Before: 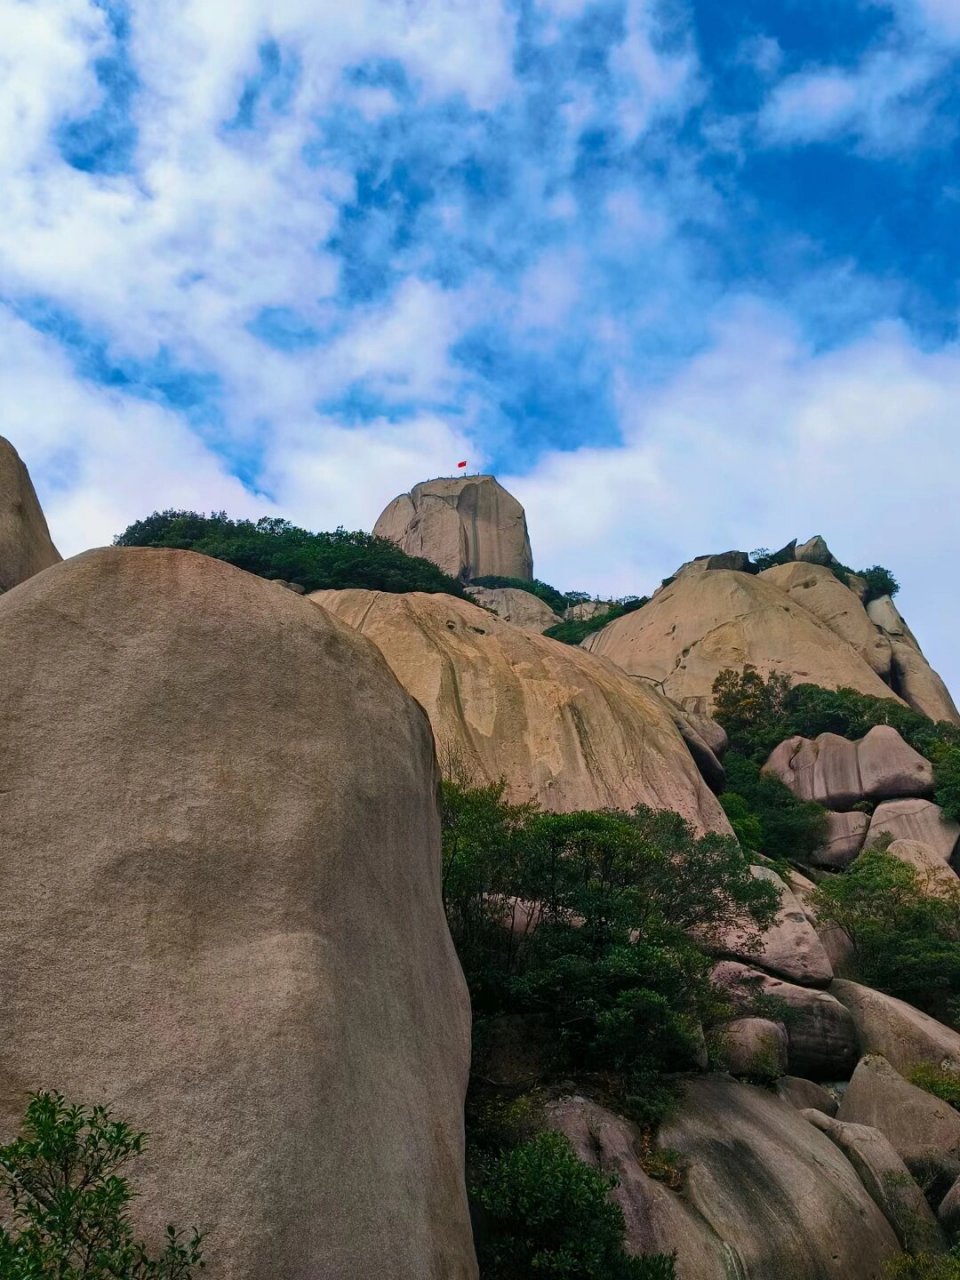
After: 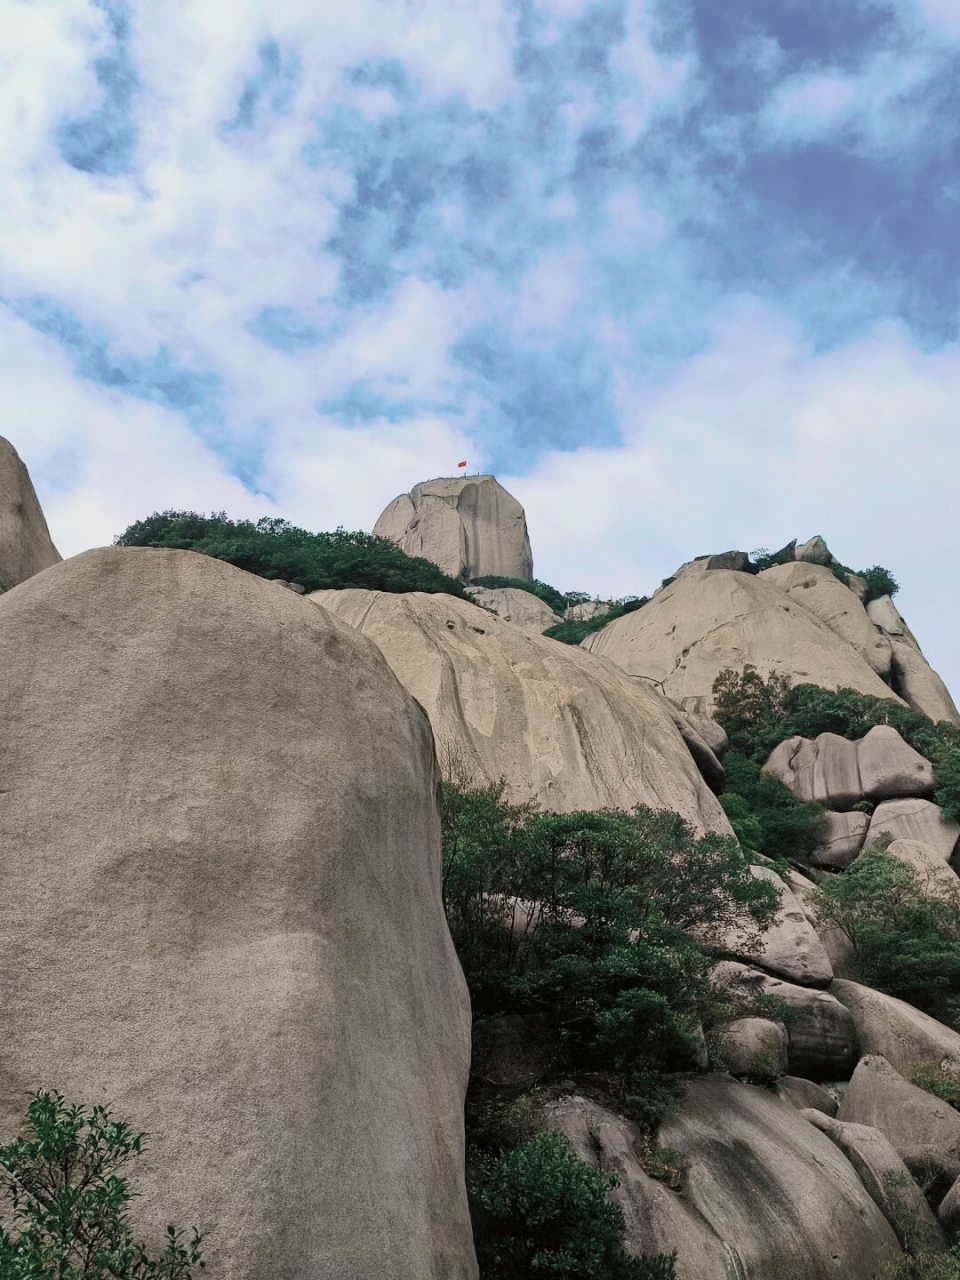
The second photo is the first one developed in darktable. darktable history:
tone curve: curves: ch0 [(0, 0) (0.068, 0.031) (0.175, 0.132) (0.337, 0.304) (0.498, 0.511) (0.748, 0.762) (0.993, 0.954)]; ch1 [(0, 0) (0.294, 0.184) (0.359, 0.34) (0.362, 0.35) (0.43, 0.41) (0.476, 0.457) (0.499, 0.5) (0.529, 0.523) (0.677, 0.762) (1, 1)]; ch2 [(0, 0) (0.431, 0.419) (0.495, 0.502) (0.524, 0.534) (0.557, 0.56) (0.634, 0.654) (0.728, 0.722) (1, 1)], color space Lab, independent channels, preserve colors none
contrast brightness saturation: brightness 0.185, saturation -0.517
